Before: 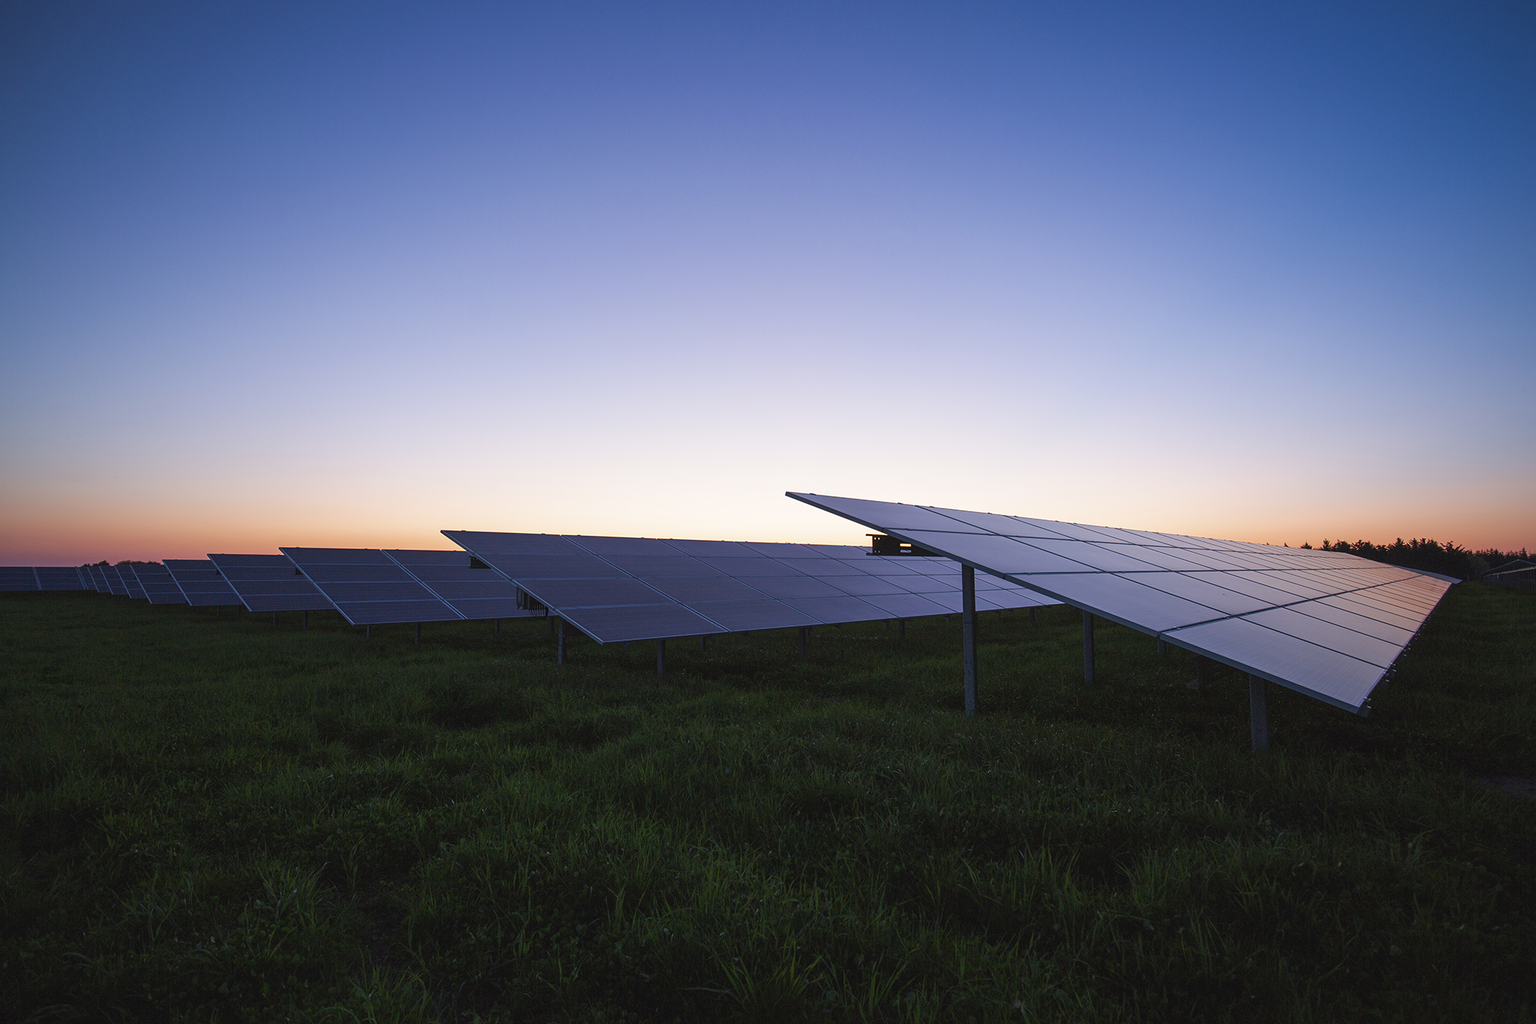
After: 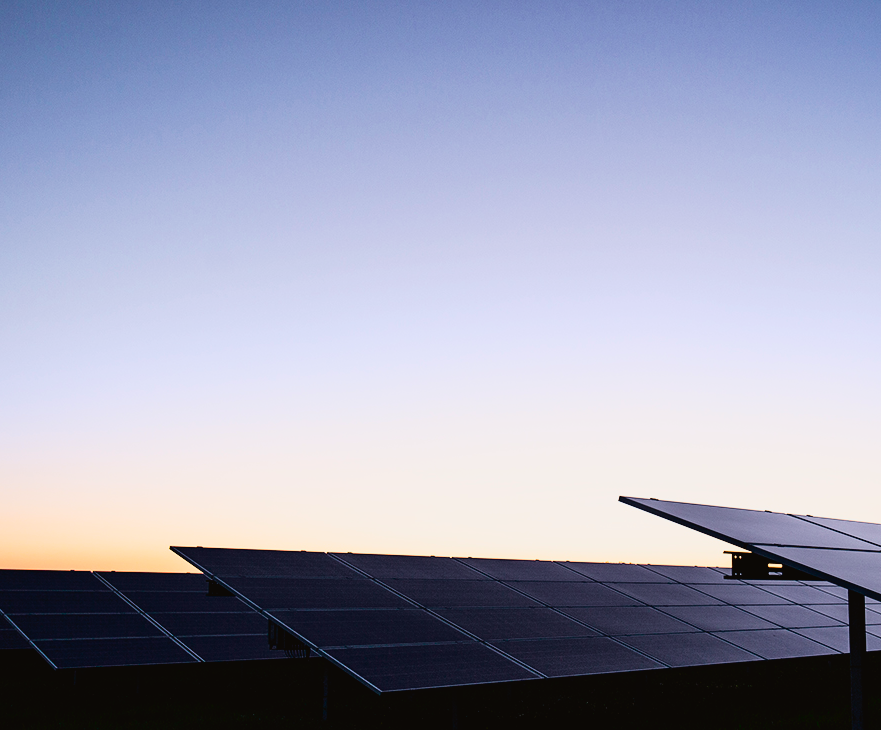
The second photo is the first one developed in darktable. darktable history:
crop: left 20.248%, top 10.86%, right 35.675%, bottom 34.321%
haze removal: compatibility mode true, adaptive false
filmic rgb: black relative exposure -5 EV, hardness 2.88, contrast 1.3, highlights saturation mix -30%
tone curve: curves: ch0 [(0, 0.023) (0.113, 0.084) (0.285, 0.301) (0.673, 0.796) (0.845, 0.932) (0.994, 0.971)]; ch1 [(0, 0) (0.456, 0.437) (0.498, 0.5) (0.57, 0.559) (0.631, 0.639) (1, 1)]; ch2 [(0, 0) (0.417, 0.44) (0.46, 0.453) (0.502, 0.507) (0.55, 0.57) (0.67, 0.712) (1, 1)], color space Lab, independent channels, preserve colors none
